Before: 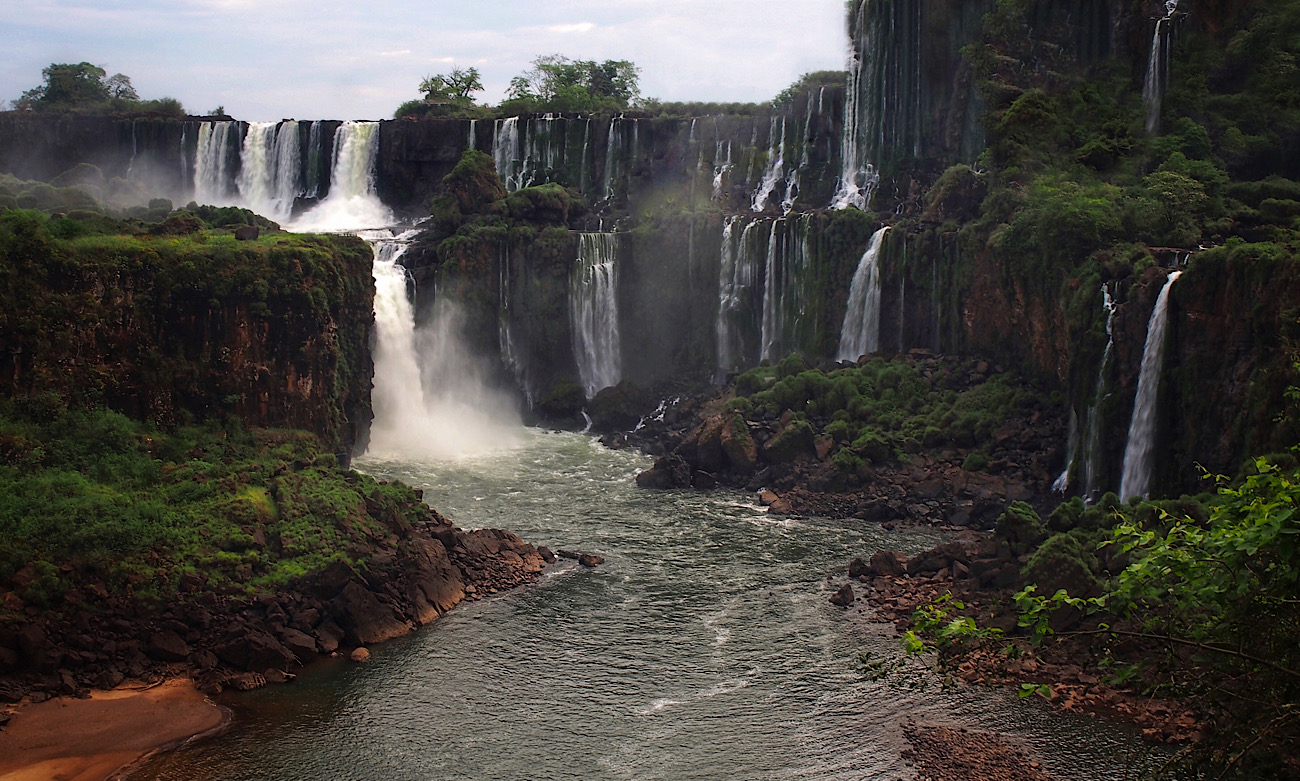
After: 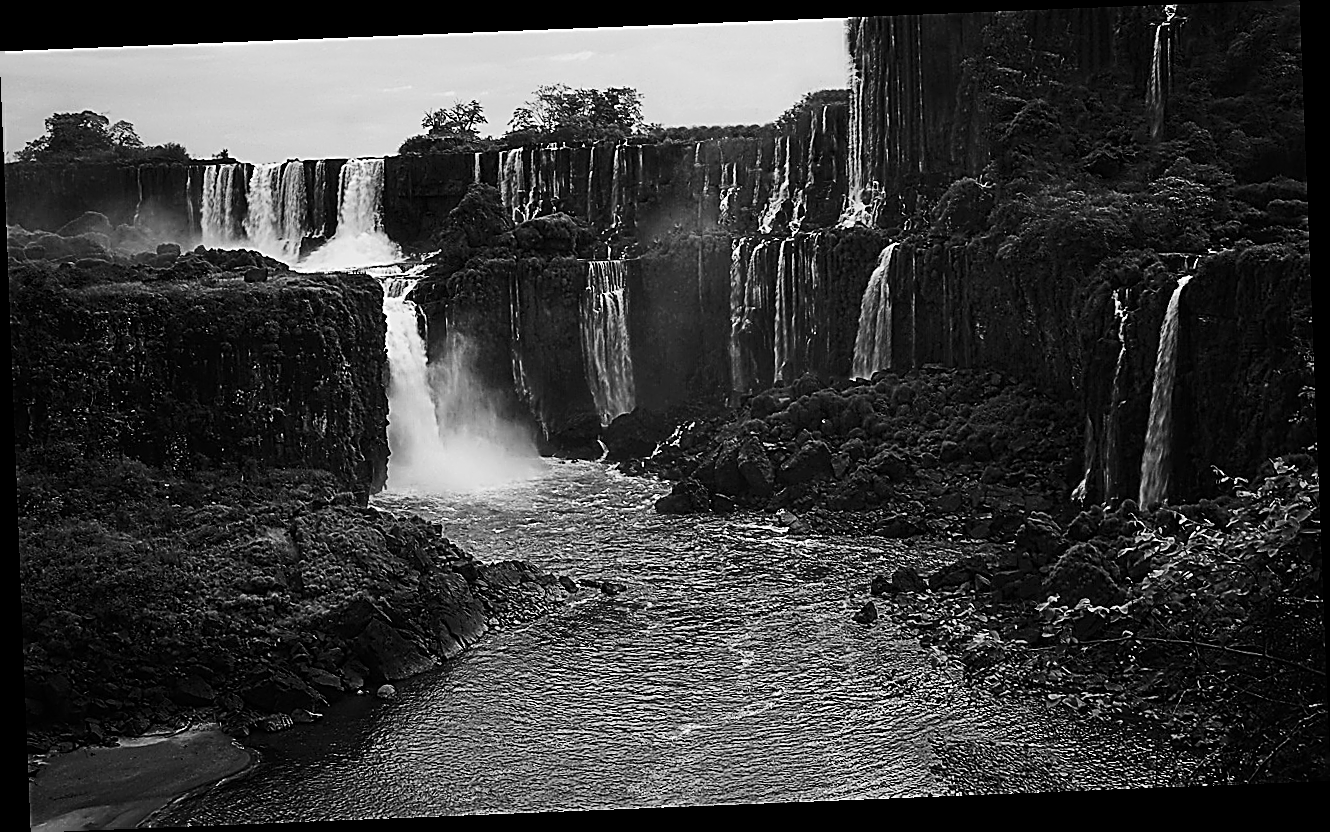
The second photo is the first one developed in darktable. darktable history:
monochrome: a 26.22, b 42.67, size 0.8
sharpen: amount 2
rotate and perspective: rotation -2.29°, automatic cropping off
contrast brightness saturation: contrast 0.25, saturation -0.31
